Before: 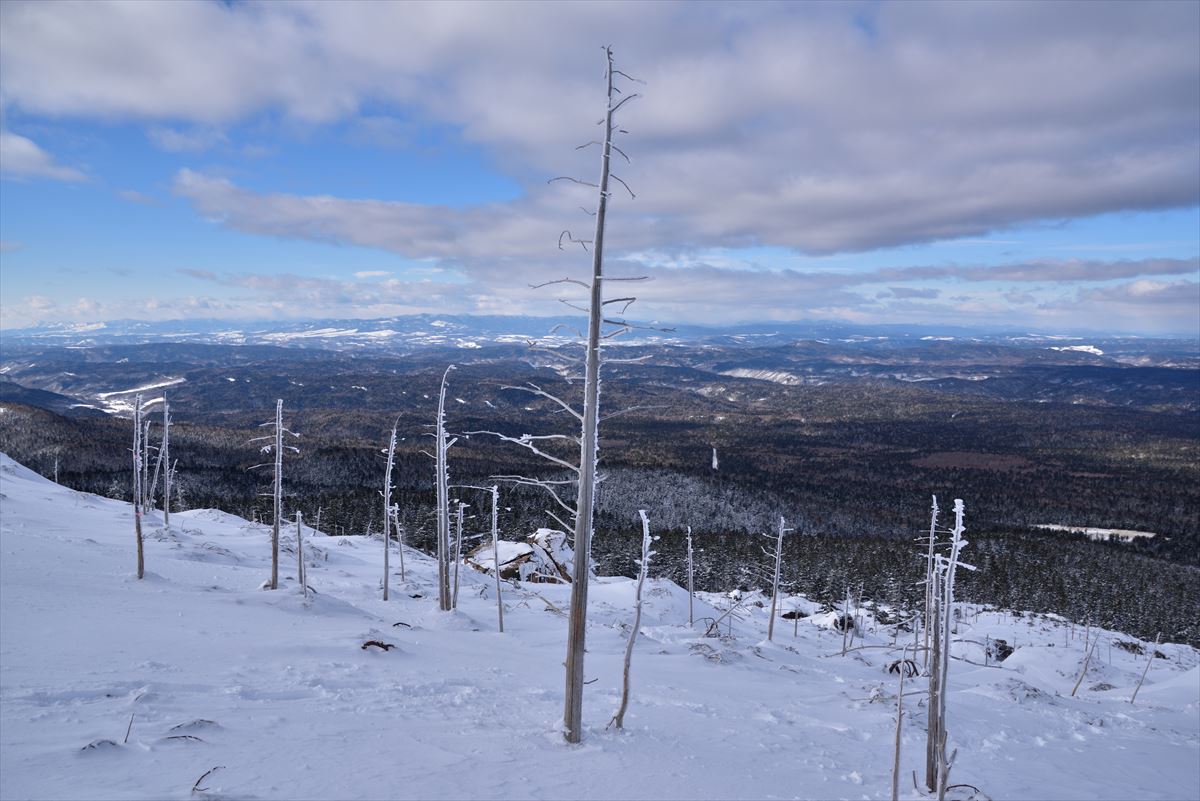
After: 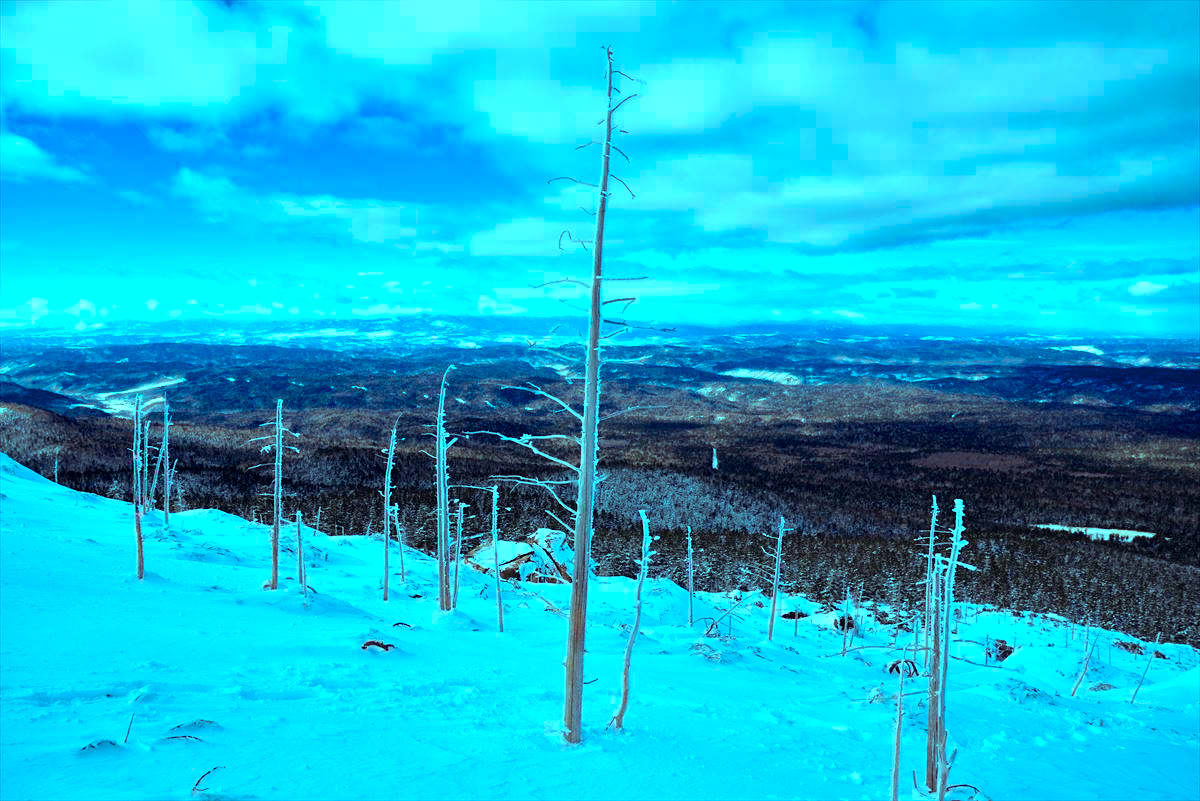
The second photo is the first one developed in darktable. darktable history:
tone equalizer: -8 EV -1.1 EV, -7 EV -0.976 EV, -6 EV -0.855 EV, -5 EV -0.572 EV, -3 EV 0.6 EV, -2 EV 0.886 EV, -1 EV 0.991 EV, +0 EV 1.06 EV, mask exposure compensation -0.515 EV
color balance rgb: highlights gain › chroma 7.406%, highlights gain › hue 181.62°, linear chroma grading › global chroma 0.576%, perceptual saturation grading › global saturation 29.538%, global vibrance 16.618%, saturation formula JzAzBz (2021)
